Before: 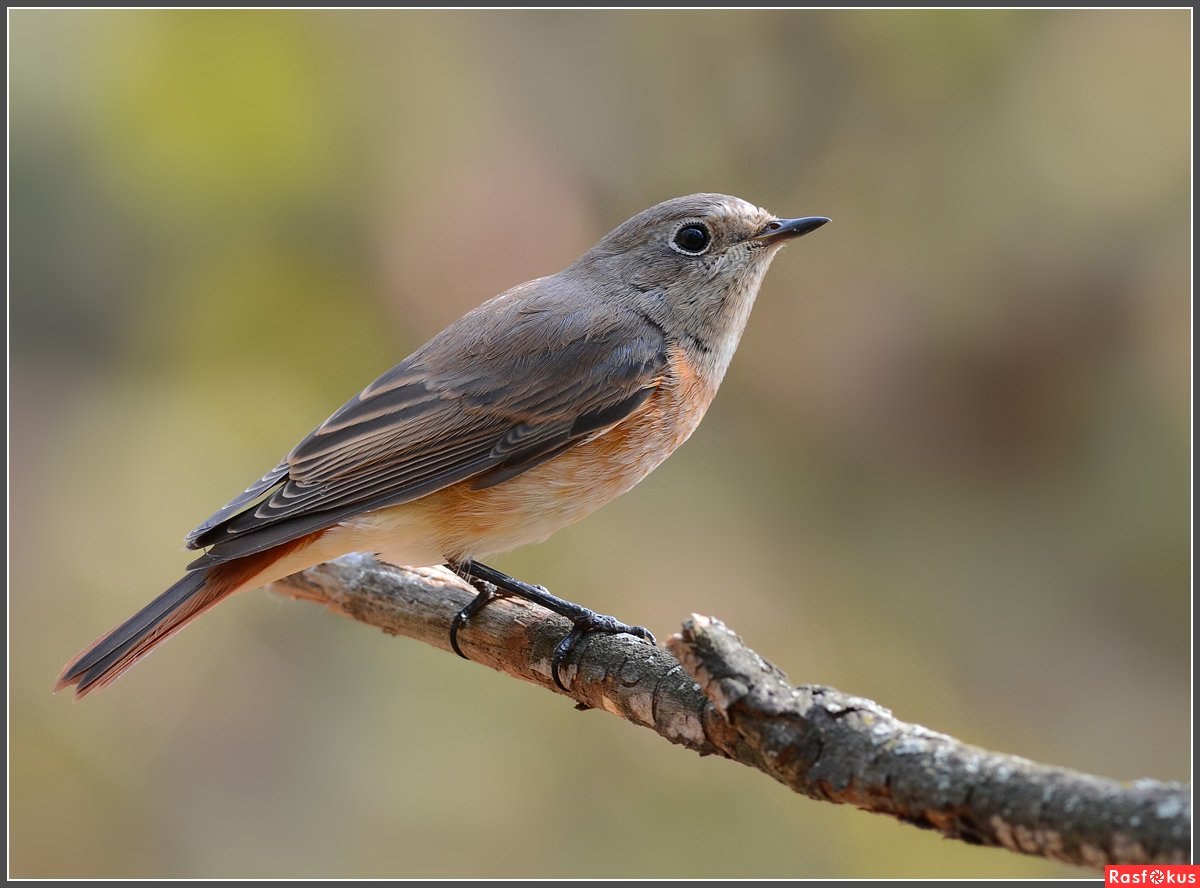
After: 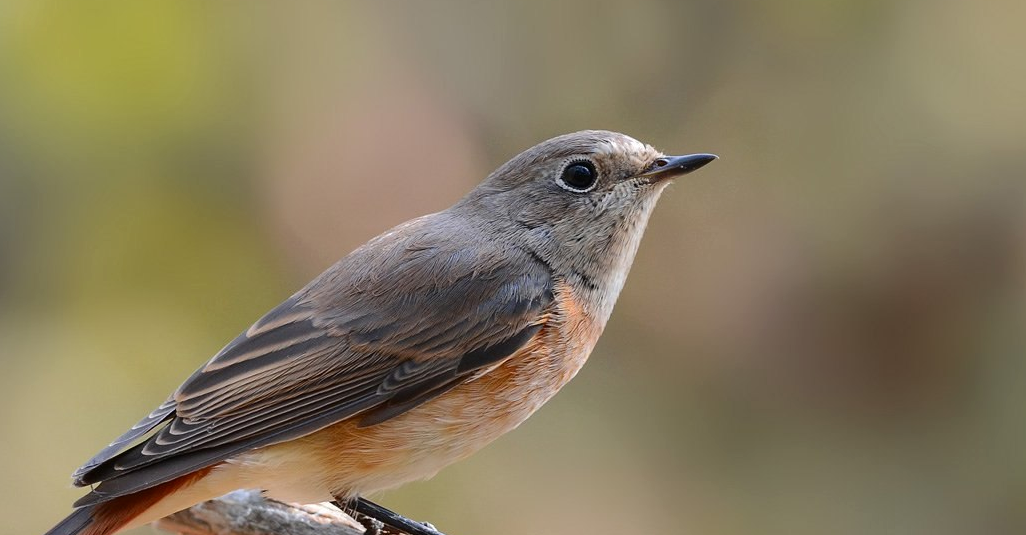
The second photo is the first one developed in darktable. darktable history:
tone curve: curves: ch0 [(0, 0) (0.003, 0.014) (0.011, 0.014) (0.025, 0.022) (0.044, 0.041) (0.069, 0.063) (0.1, 0.086) (0.136, 0.118) (0.177, 0.161) (0.224, 0.211) (0.277, 0.262) (0.335, 0.323) (0.399, 0.384) (0.468, 0.459) (0.543, 0.54) (0.623, 0.624) (0.709, 0.711) (0.801, 0.796) (0.898, 0.879) (1, 1)], color space Lab, independent channels, preserve colors none
crop and rotate: left 9.432%, top 7.165%, right 4.993%, bottom 32.541%
